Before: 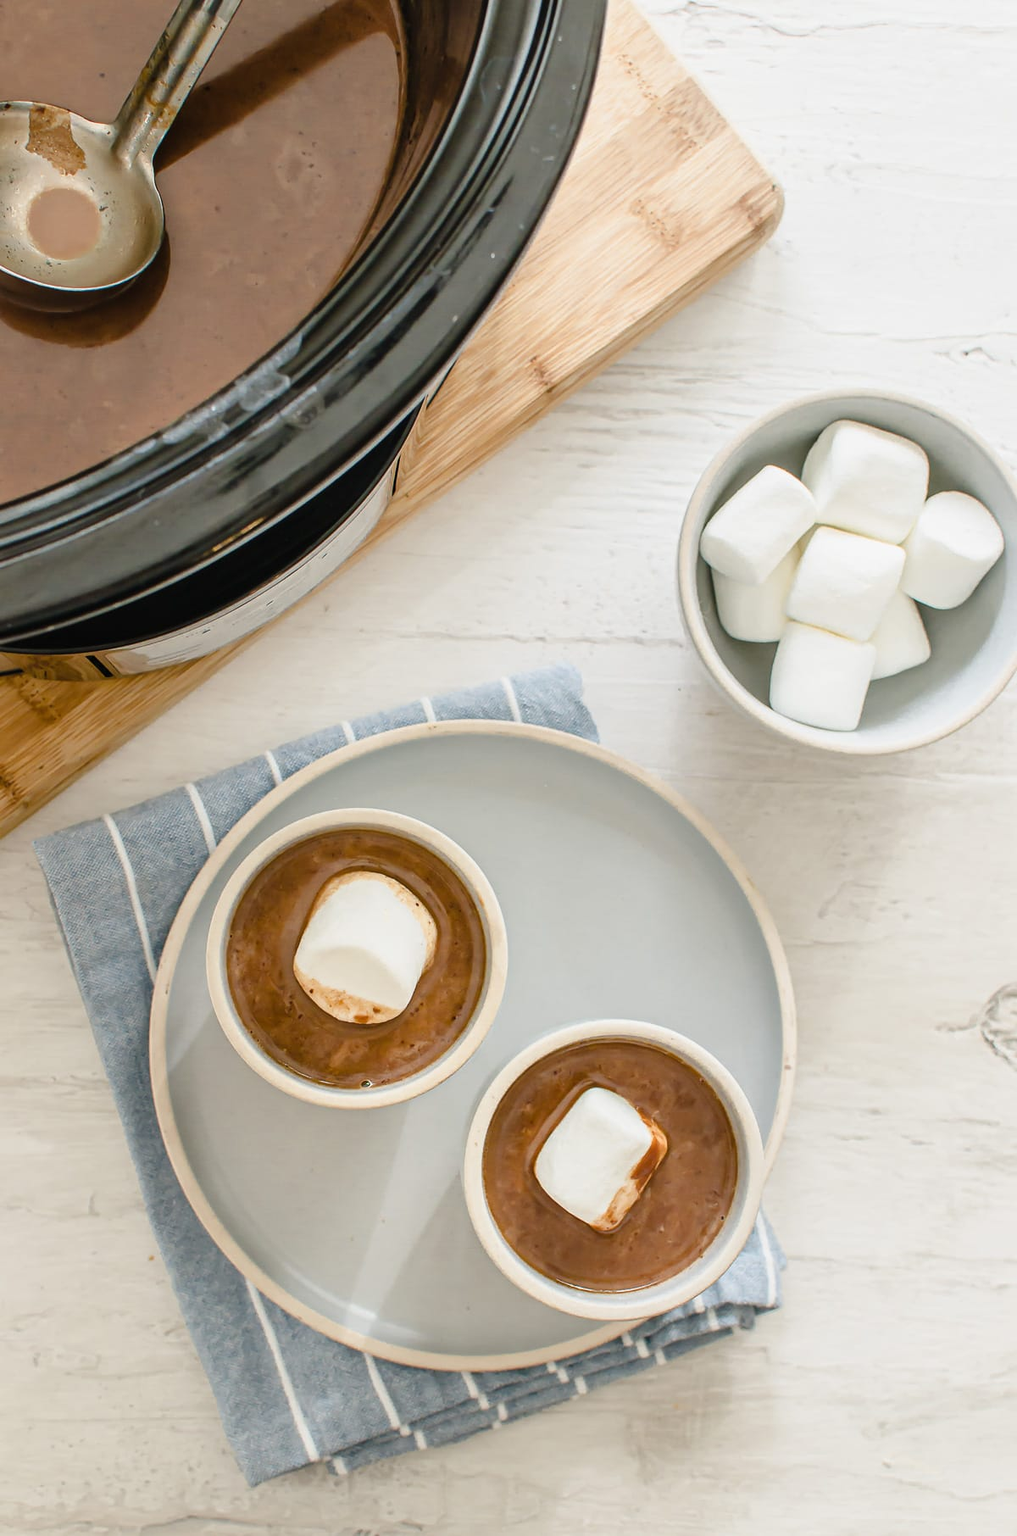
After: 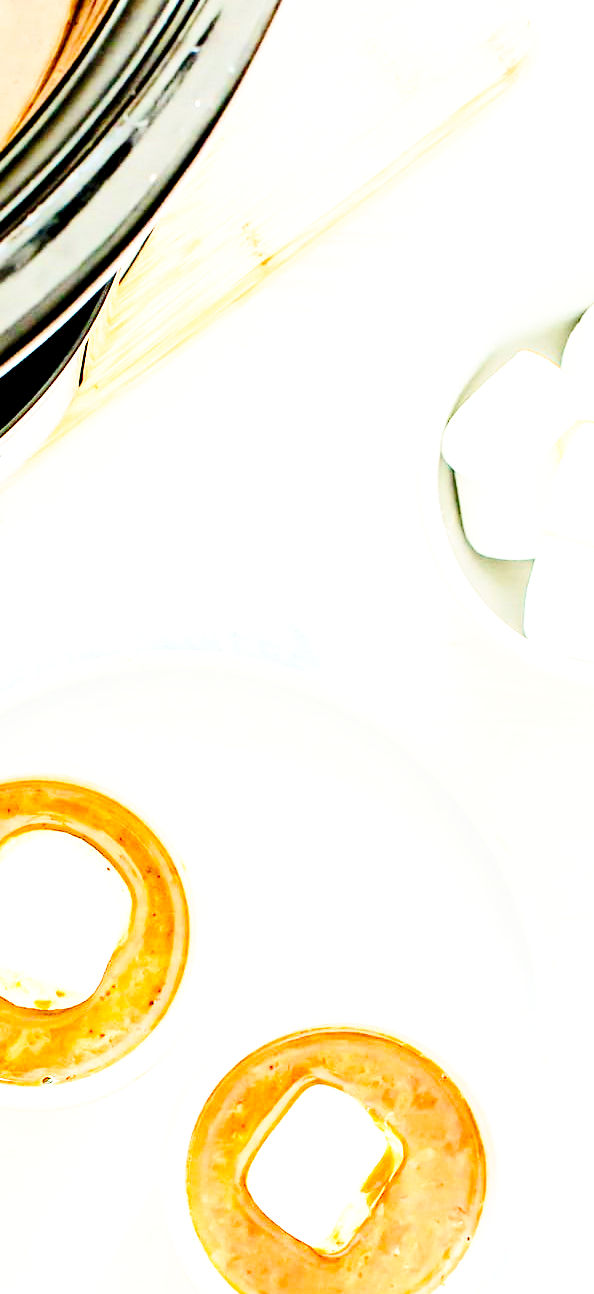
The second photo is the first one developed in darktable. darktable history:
contrast brightness saturation: contrast 0.2, brightness 0.15, saturation 0.14
crop: left 32.075%, top 10.976%, right 18.355%, bottom 17.596%
exposure: black level correction 0.01, exposure 1 EV, compensate highlight preservation false
base curve: curves: ch0 [(0, 0) (0.028, 0.03) (0.105, 0.232) (0.387, 0.748) (0.754, 0.968) (1, 1)], fusion 1, exposure shift 0.576, preserve colors none
